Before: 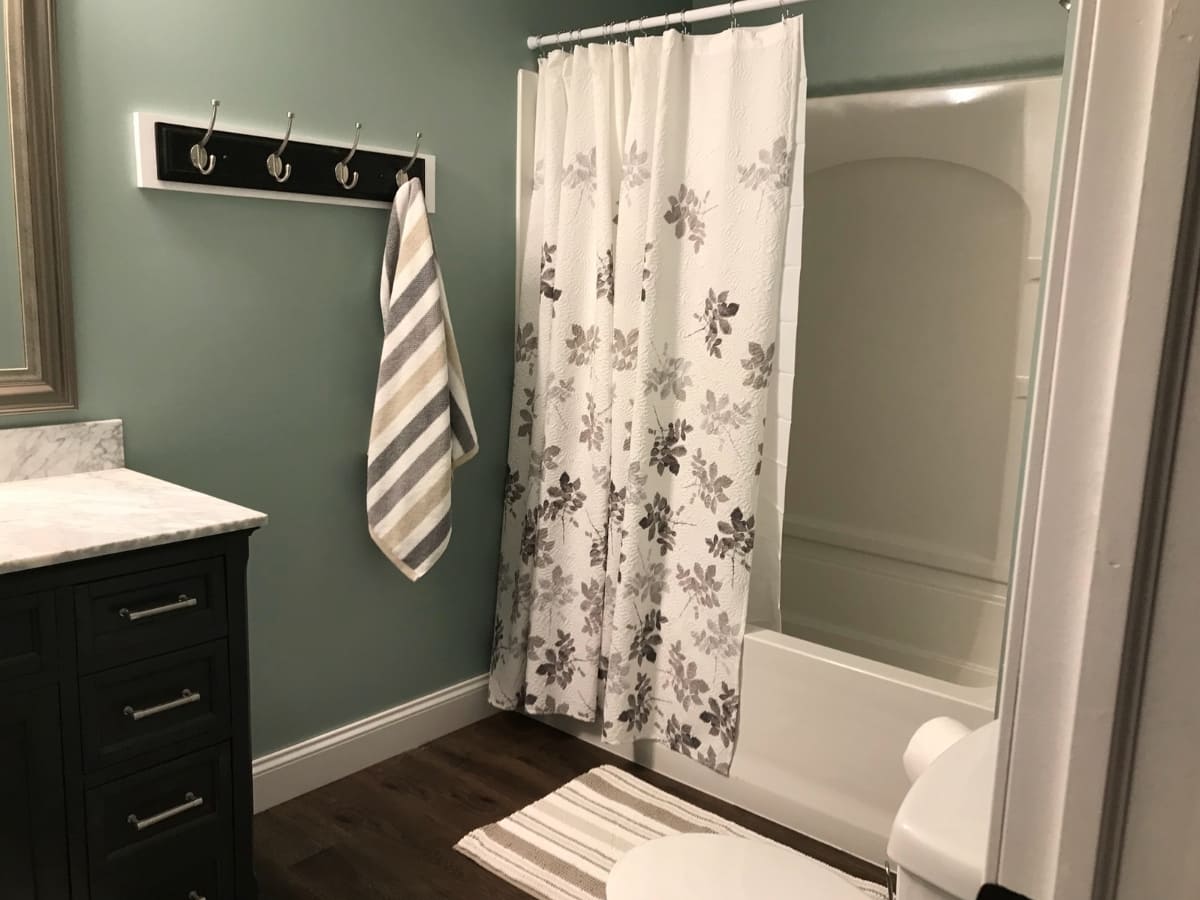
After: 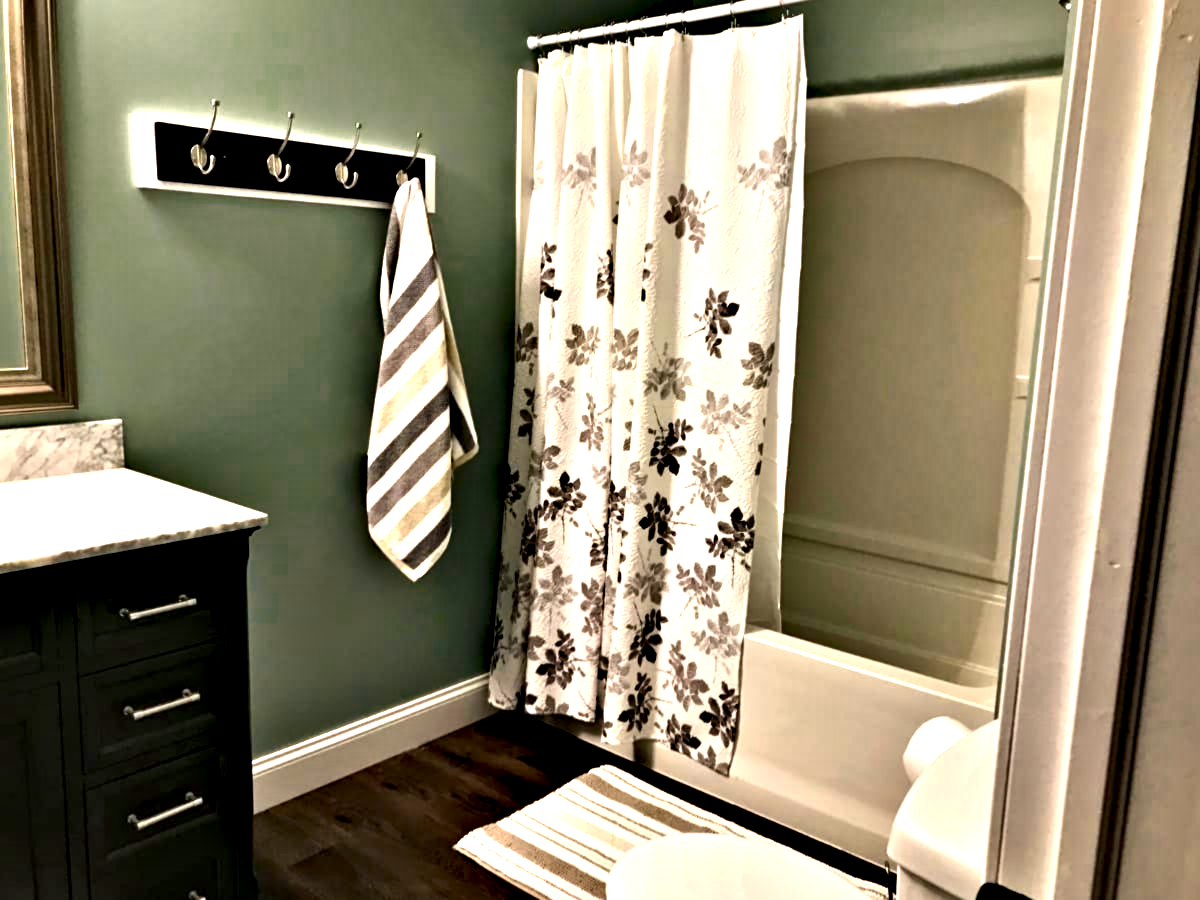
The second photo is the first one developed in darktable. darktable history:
color correction: saturation 1.32
color balance rgb: global vibrance 10%
color zones: curves: ch0 [(0.099, 0.624) (0.257, 0.596) (0.384, 0.376) (0.529, 0.492) (0.697, 0.564) (0.768, 0.532) (0.908, 0.644)]; ch1 [(0.112, 0.564) (0.254, 0.612) (0.432, 0.676) (0.592, 0.456) (0.743, 0.684) (0.888, 0.536)]; ch2 [(0.25, 0.5) (0.469, 0.36) (0.75, 0.5)]
local contrast: mode bilateral grid, contrast 15, coarseness 36, detail 105%, midtone range 0.2
contrast equalizer: octaves 7, y [[0.48, 0.654, 0.731, 0.706, 0.772, 0.382], [0.55 ×6], [0 ×6], [0 ×6], [0 ×6]]
